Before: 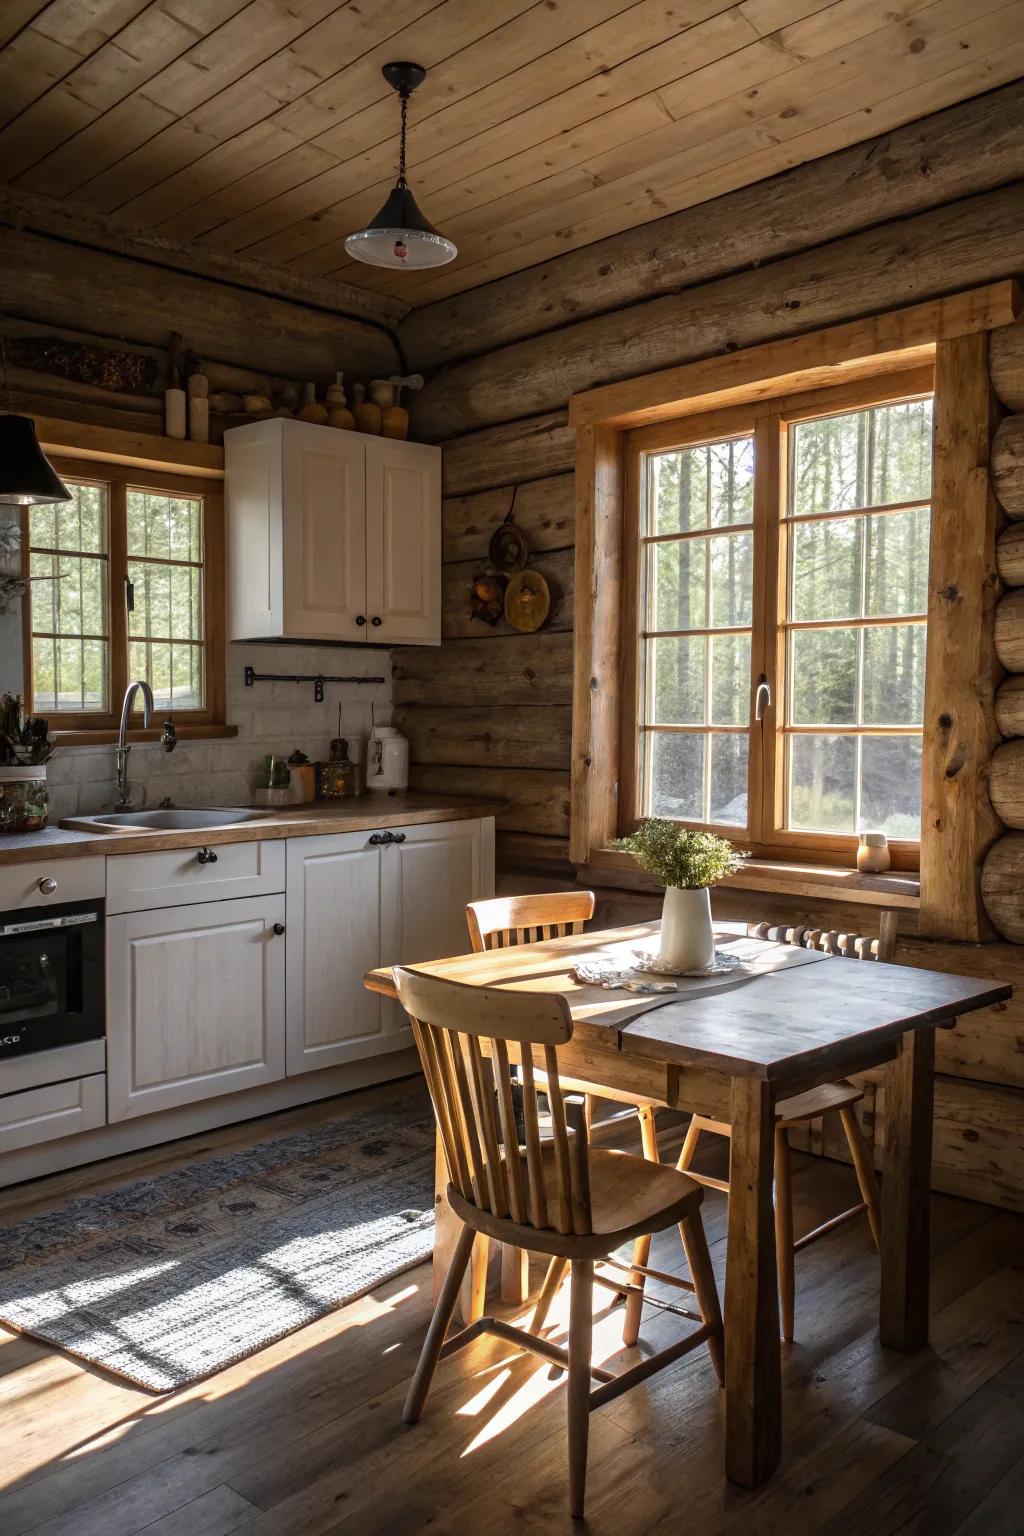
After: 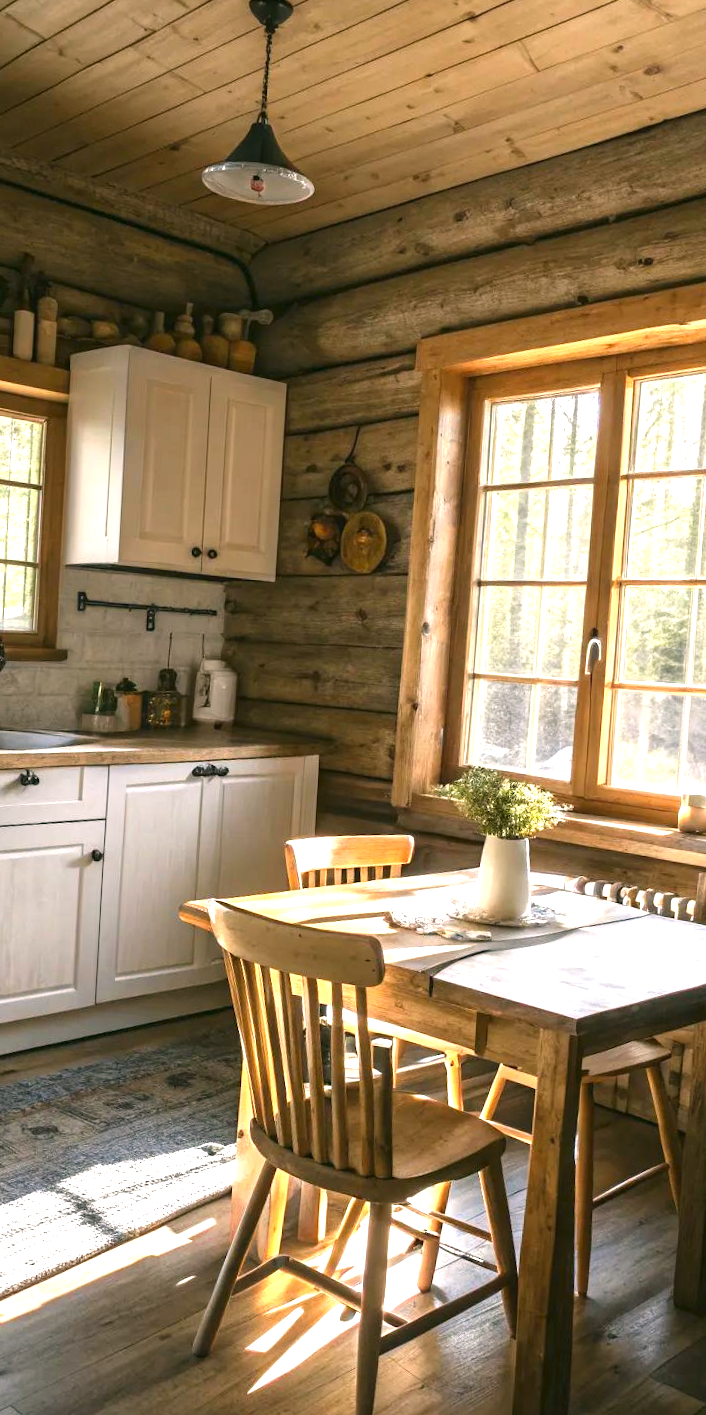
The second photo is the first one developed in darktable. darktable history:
crop and rotate: angle -3.29°, left 14.179%, top 0.014%, right 11.016%, bottom 0.026%
exposure: black level correction -0.002, exposure 1.115 EV, compensate highlight preservation false
color correction: highlights a* 4.13, highlights b* 4.96, shadows a* -7.84, shadows b* 4.61
